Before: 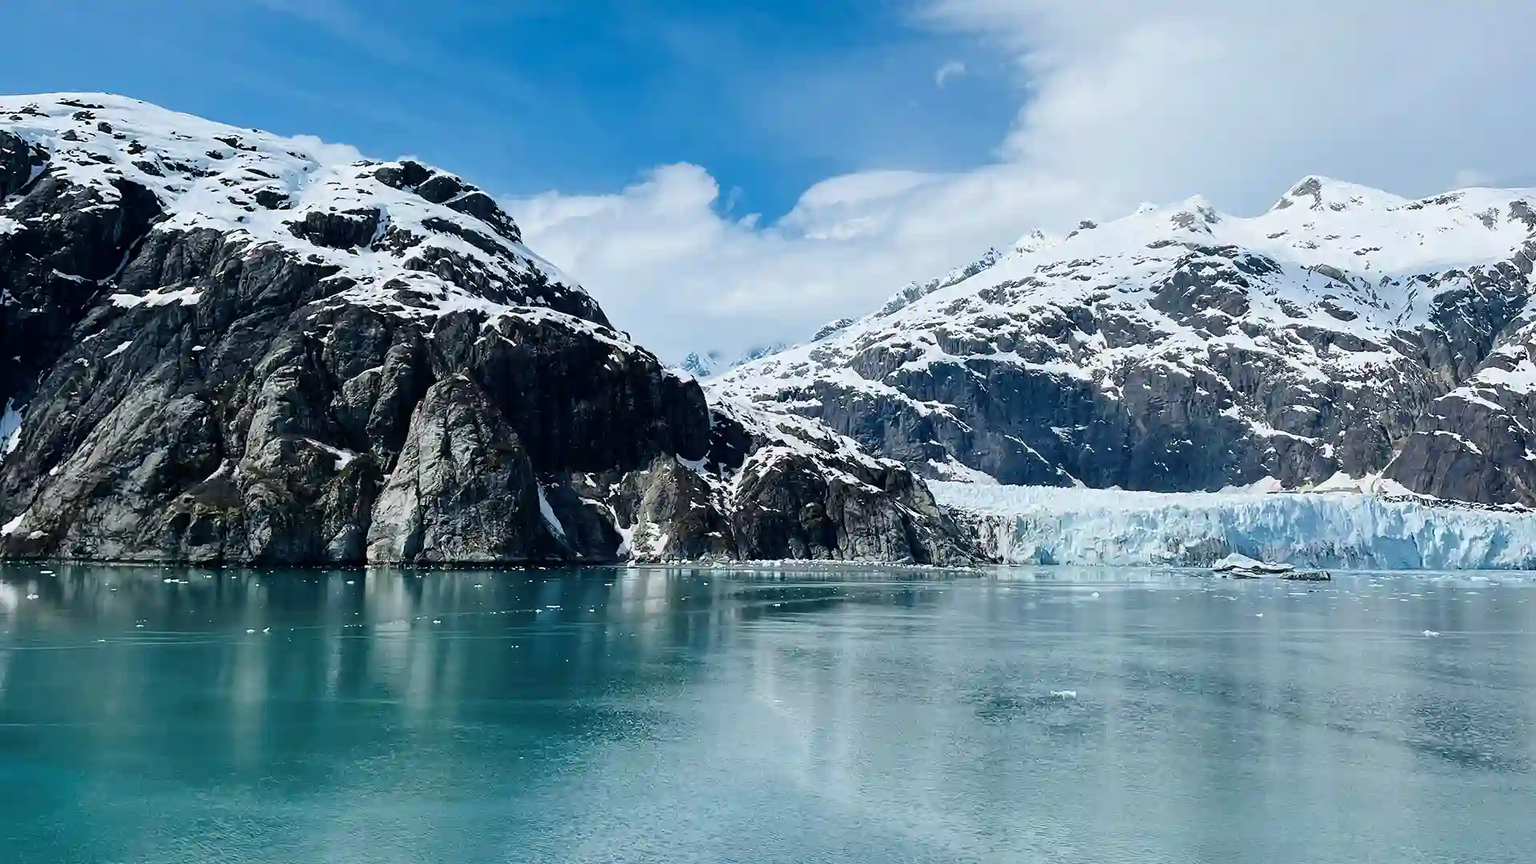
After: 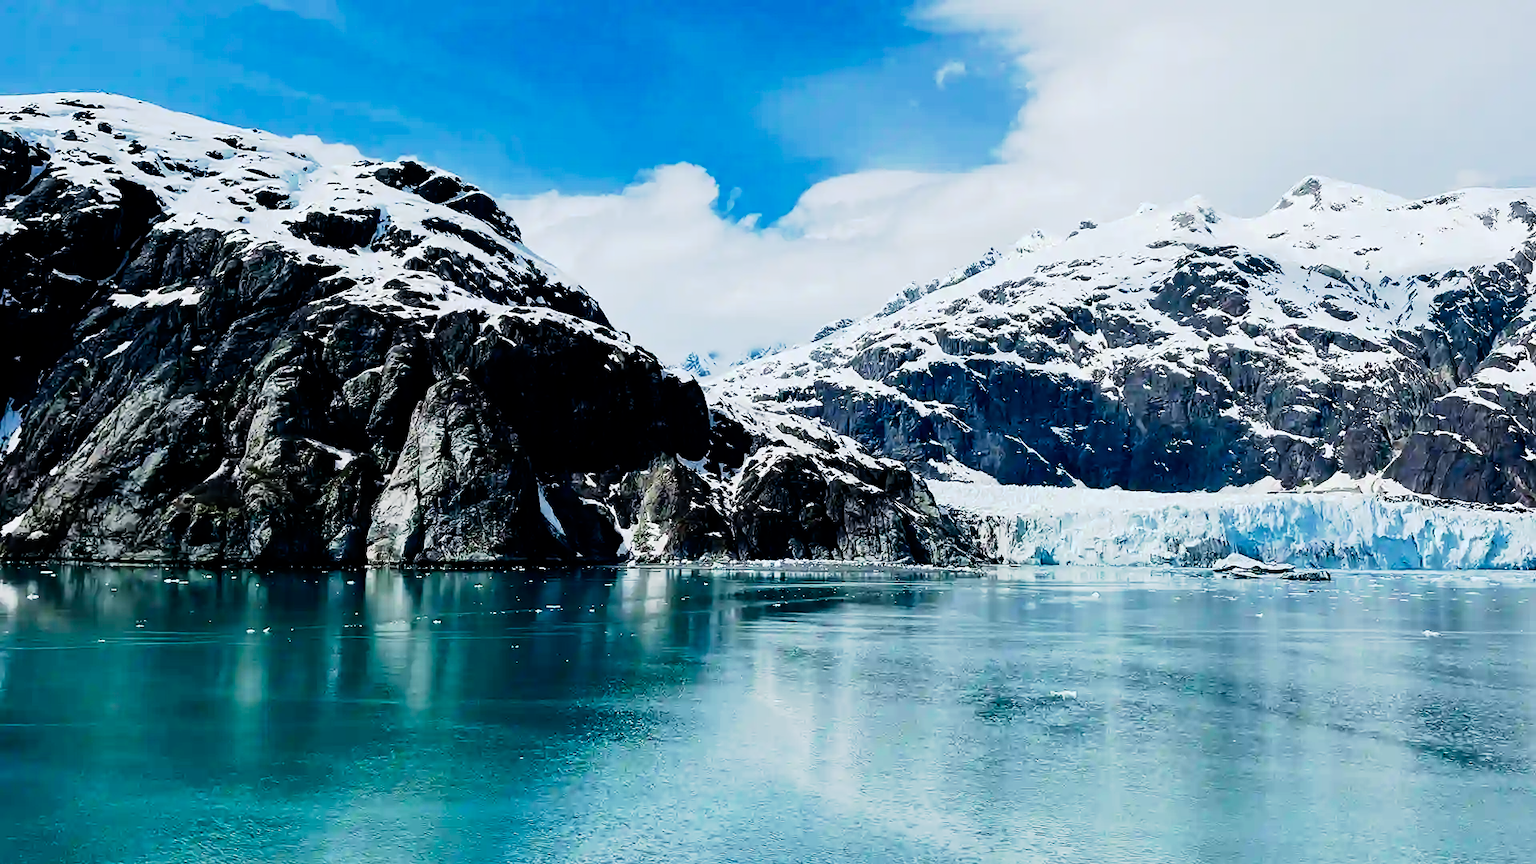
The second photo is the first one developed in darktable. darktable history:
tone curve: curves: ch0 [(0, 0) (0.003, 0.001) (0.011, 0.001) (0.025, 0.001) (0.044, 0.001) (0.069, 0.003) (0.1, 0.007) (0.136, 0.013) (0.177, 0.032) (0.224, 0.083) (0.277, 0.157) (0.335, 0.237) (0.399, 0.334) (0.468, 0.446) (0.543, 0.562) (0.623, 0.683) (0.709, 0.801) (0.801, 0.869) (0.898, 0.918) (1, 1)], preserve colors none
exposure: compensate highlight preservation false
